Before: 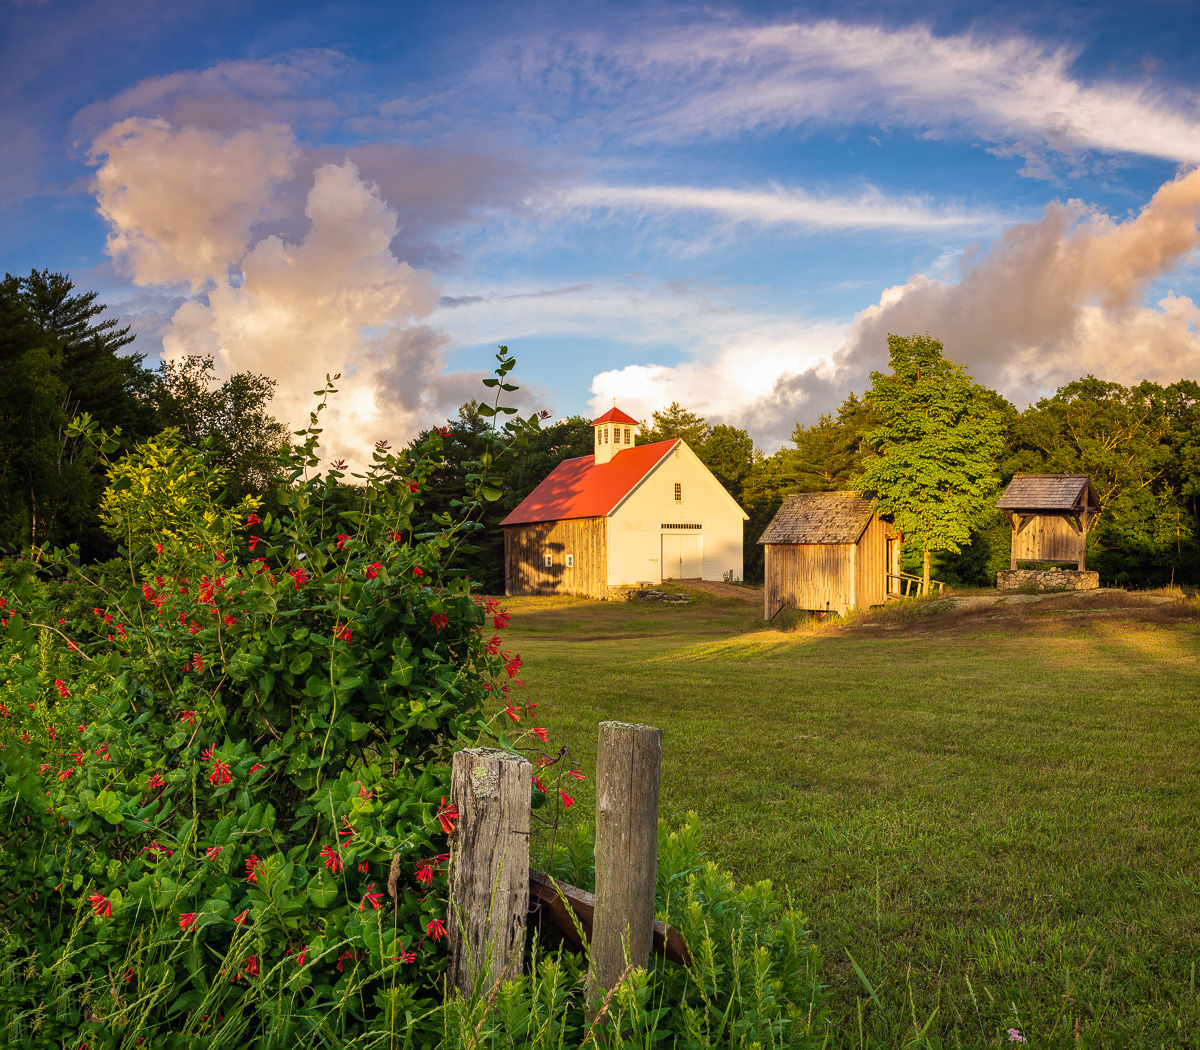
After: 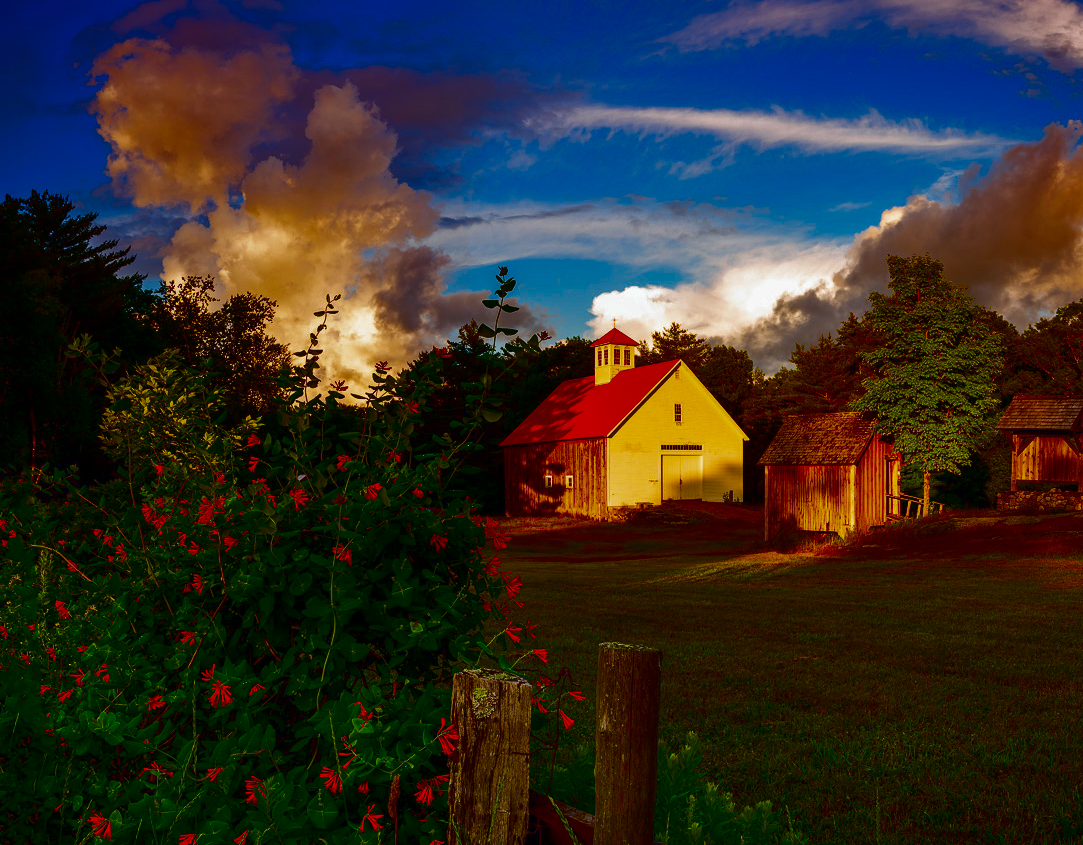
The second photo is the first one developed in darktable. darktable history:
crop: top 7.531%, right 9.719%, bottom 11.923%
contrast brightness saturation: brightness -0.998, saturation 0.986
